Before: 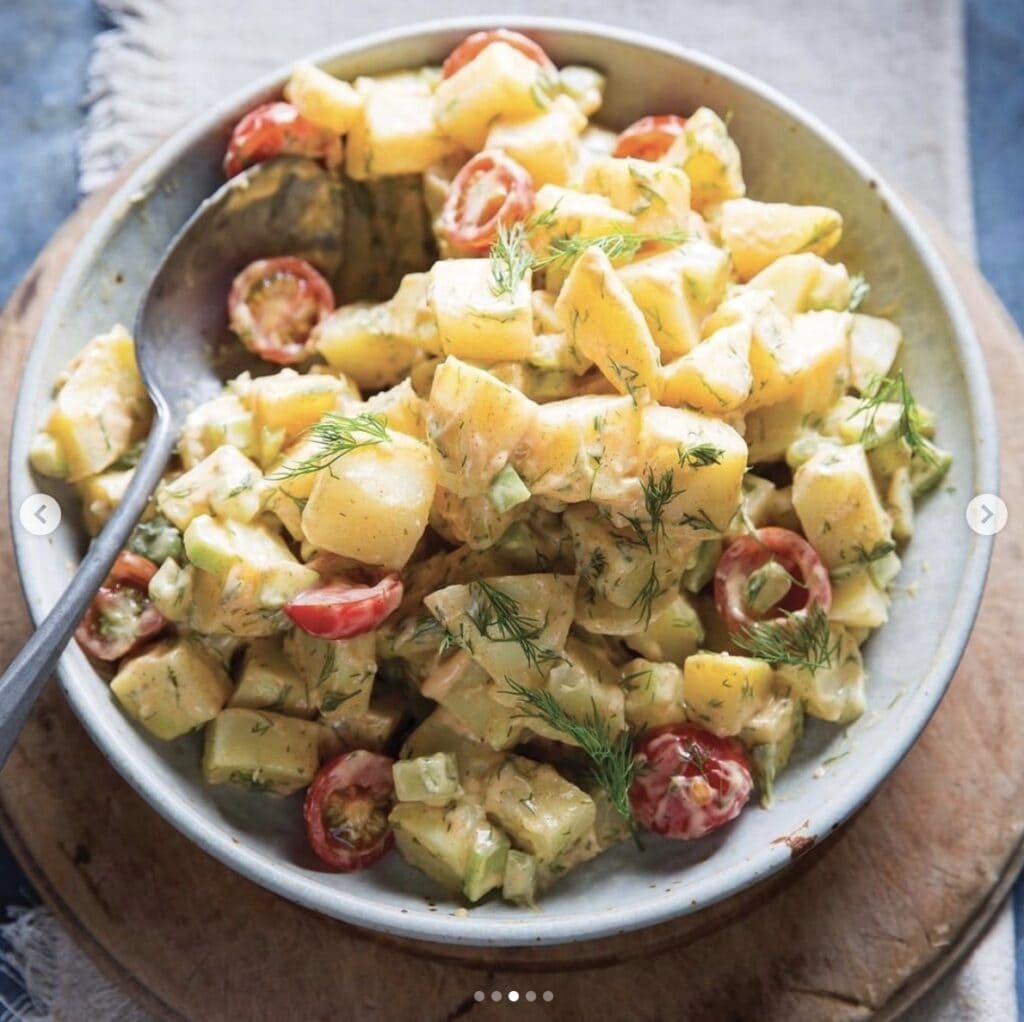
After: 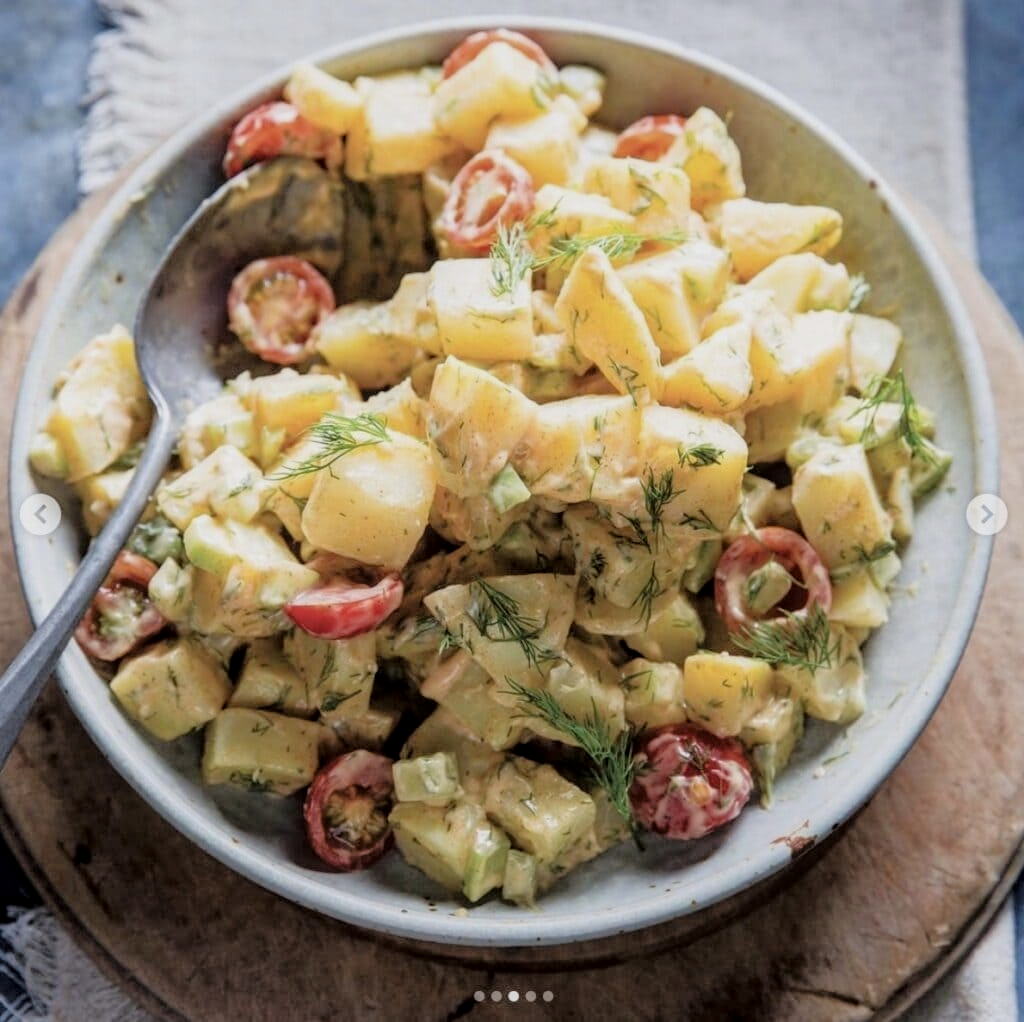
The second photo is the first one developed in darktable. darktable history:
local contrast: on, module defaults
tone curve: curves: ch0 [(0, 0) (0.126, 0.061) (0.362, 0.382) (0.498, 0.498) (0.706, 0.712) (1, 1)]; ch1 [(0, 0) (0.5, 0.497) (0.55, 0.578) (1, 1)]; ch2 [(0, 0) (0.44, 0.424) (0.489, 0.486) (0.537, 0.538) (1, 1)], color space Lab, linked channels, preserve colors none
filmic rgb: black relative exposure -14.99 EV, white relative exposure 3 EV, target black luminance 0%, hardness 9.29, latitude 98.07%, contrast 0.916, shadows ↔ highlights balance 0.581%
